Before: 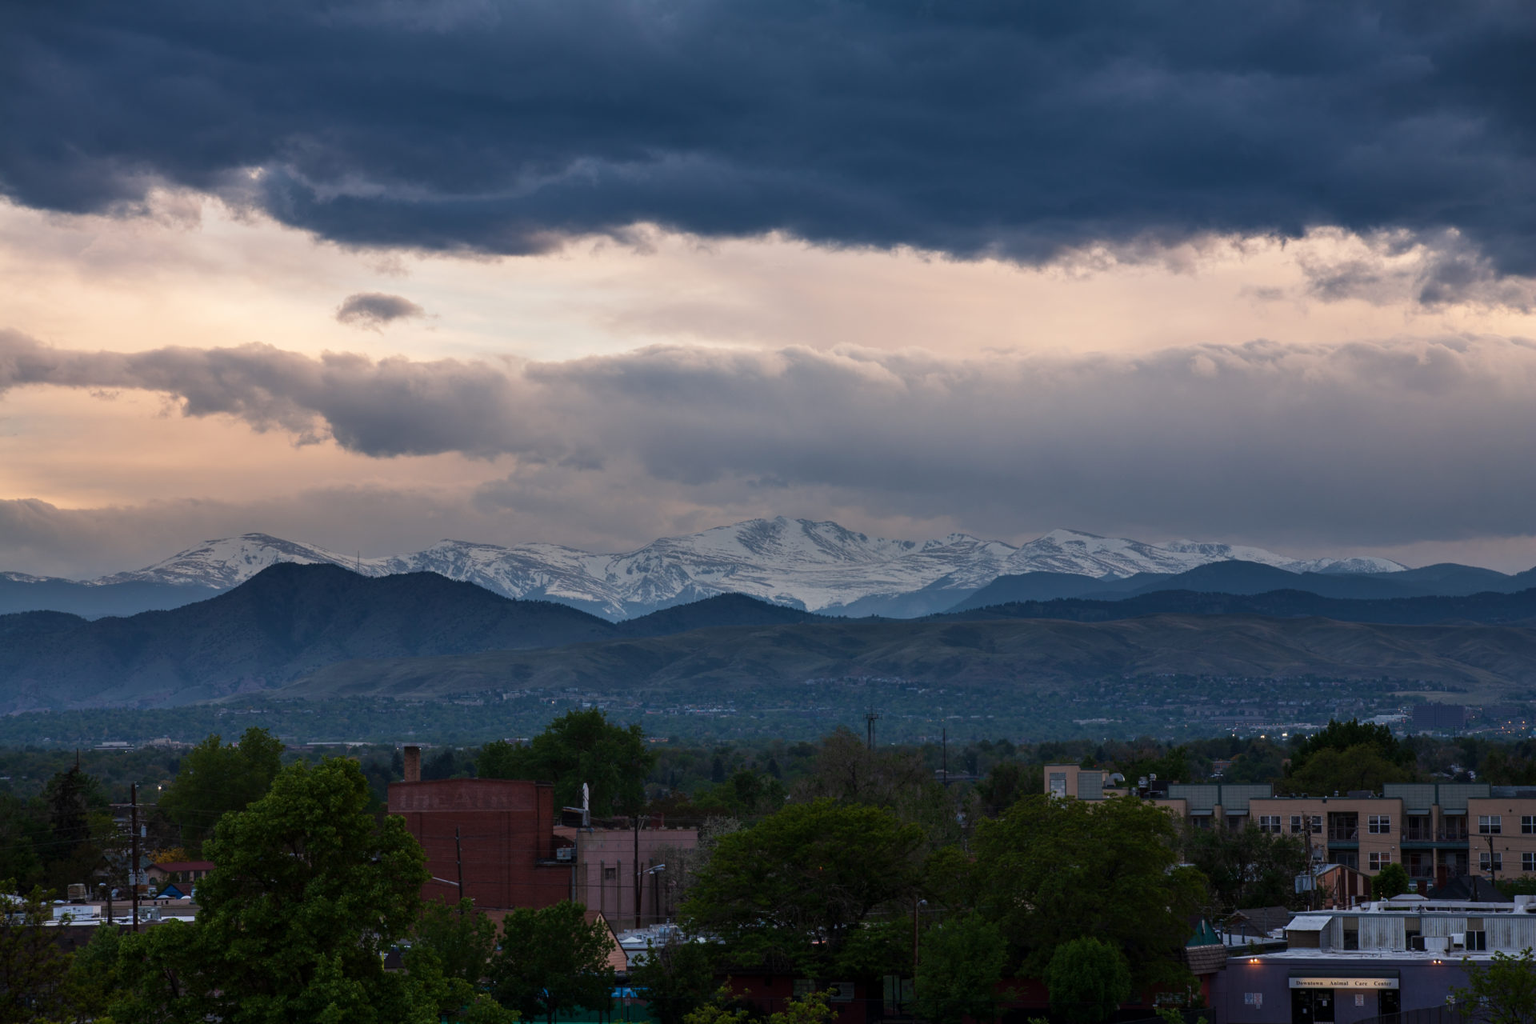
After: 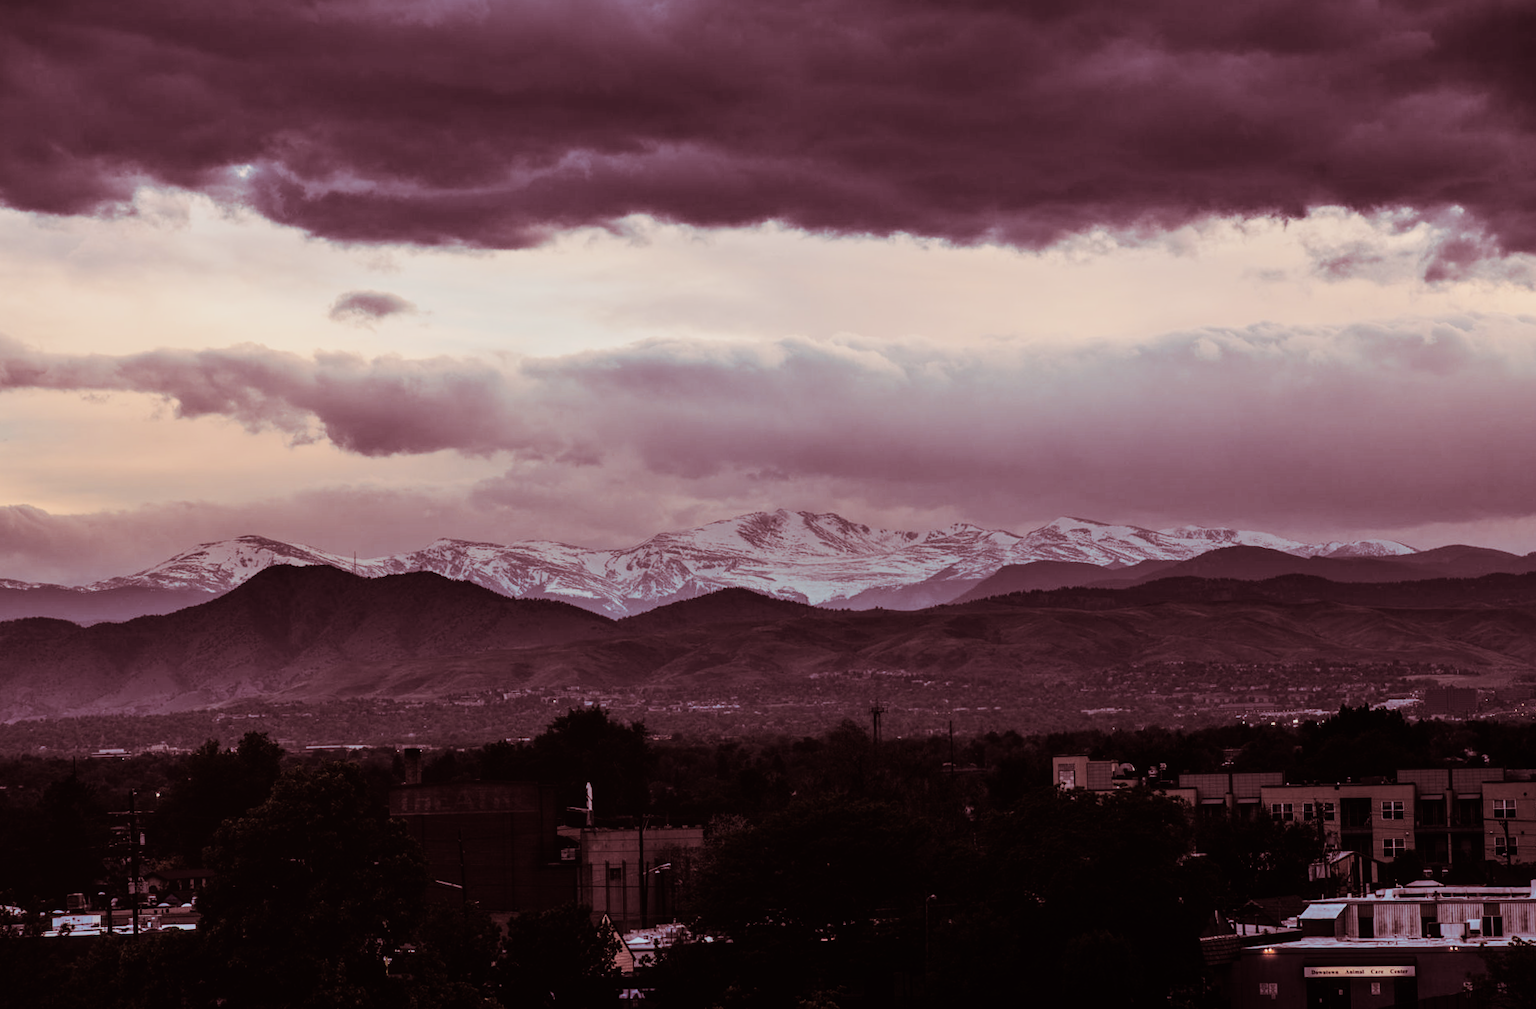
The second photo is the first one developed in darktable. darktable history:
tone equalizer: -8 EV -1.08 EV, -7 EV -1.01 EV, -6 EV -0.867 EV, -5 EV -0.578 EV, -3 EV 0.578 EV, -2 EV 0.867 EV, -1 EV 1.01 EV, +0 EV 1.08 EV, edges refinement/feathering 500, mask exposure compensation -1.57 EV, preserve details no
filmic rgb: black relative exposure -7.65 EV, white relative exposure 4.56 EV, hardness 3.61, contrast 1.05
split-toning: highlights › hue 187.2°, highlights › saturation 0.83, balance -68.05, compress 56.43%
local contrast: detail 110%
rotate and perspective: rotation -1°, crop left 0.011, crop right 0.989, crop top 0.025, crop bottom 0.975
